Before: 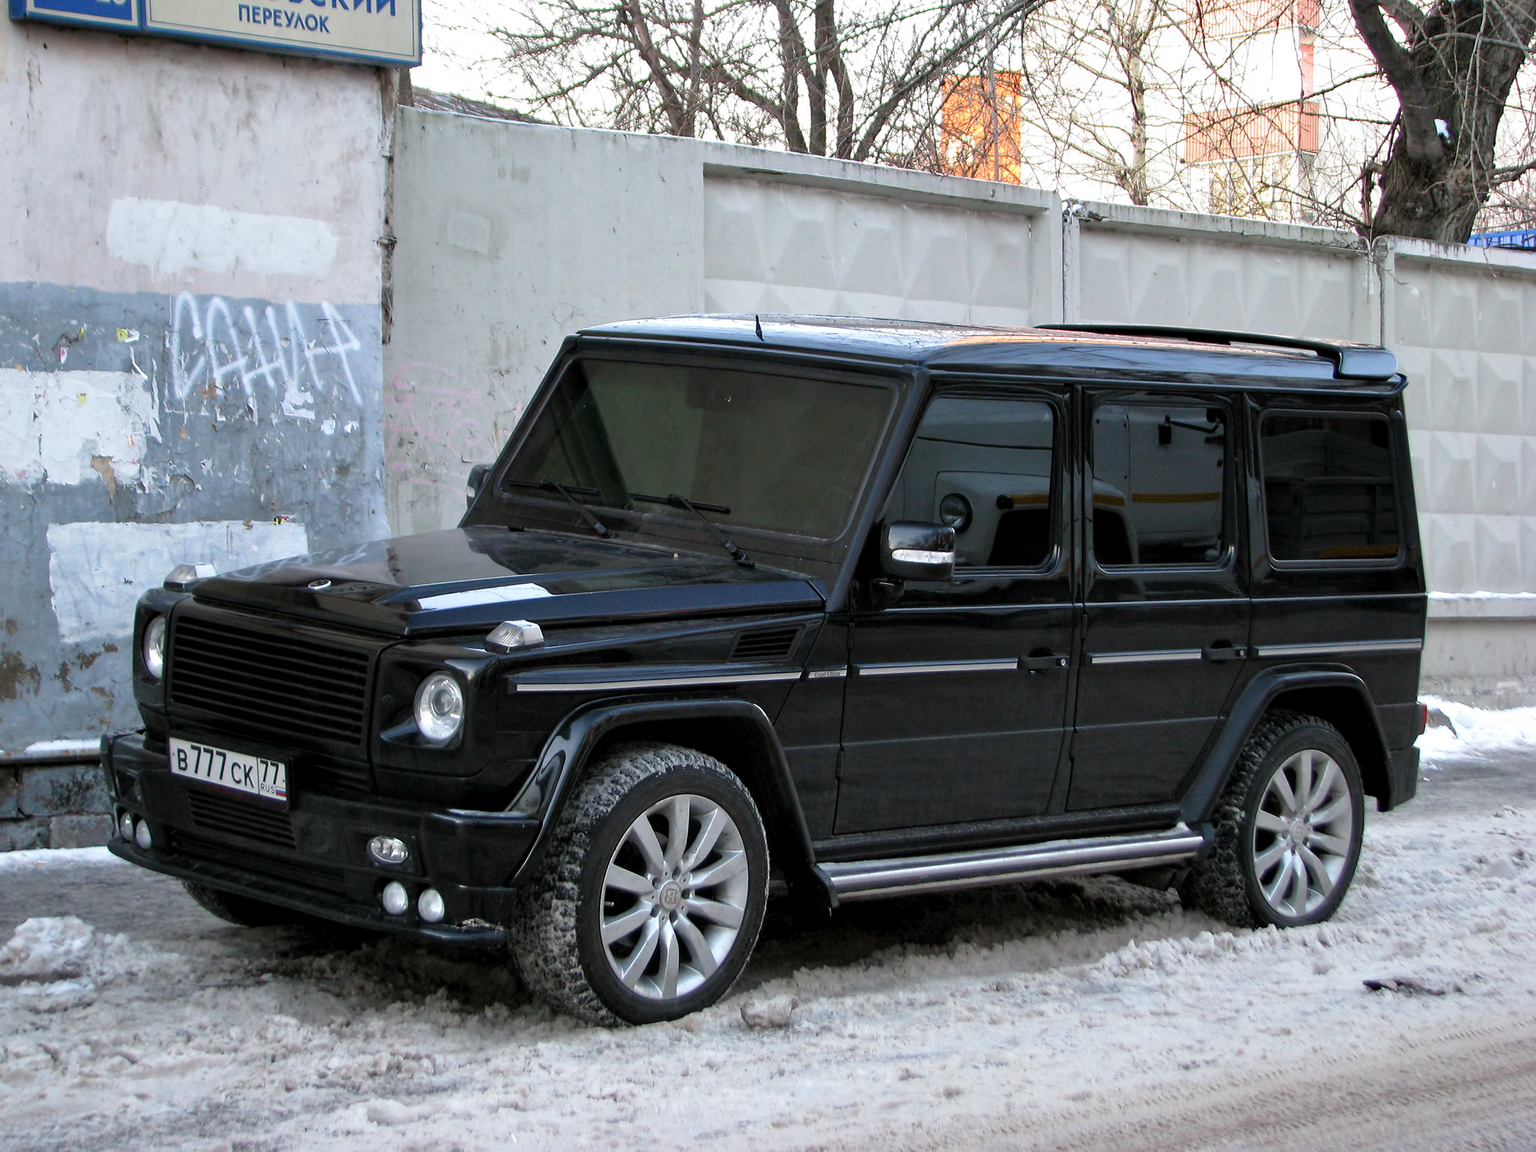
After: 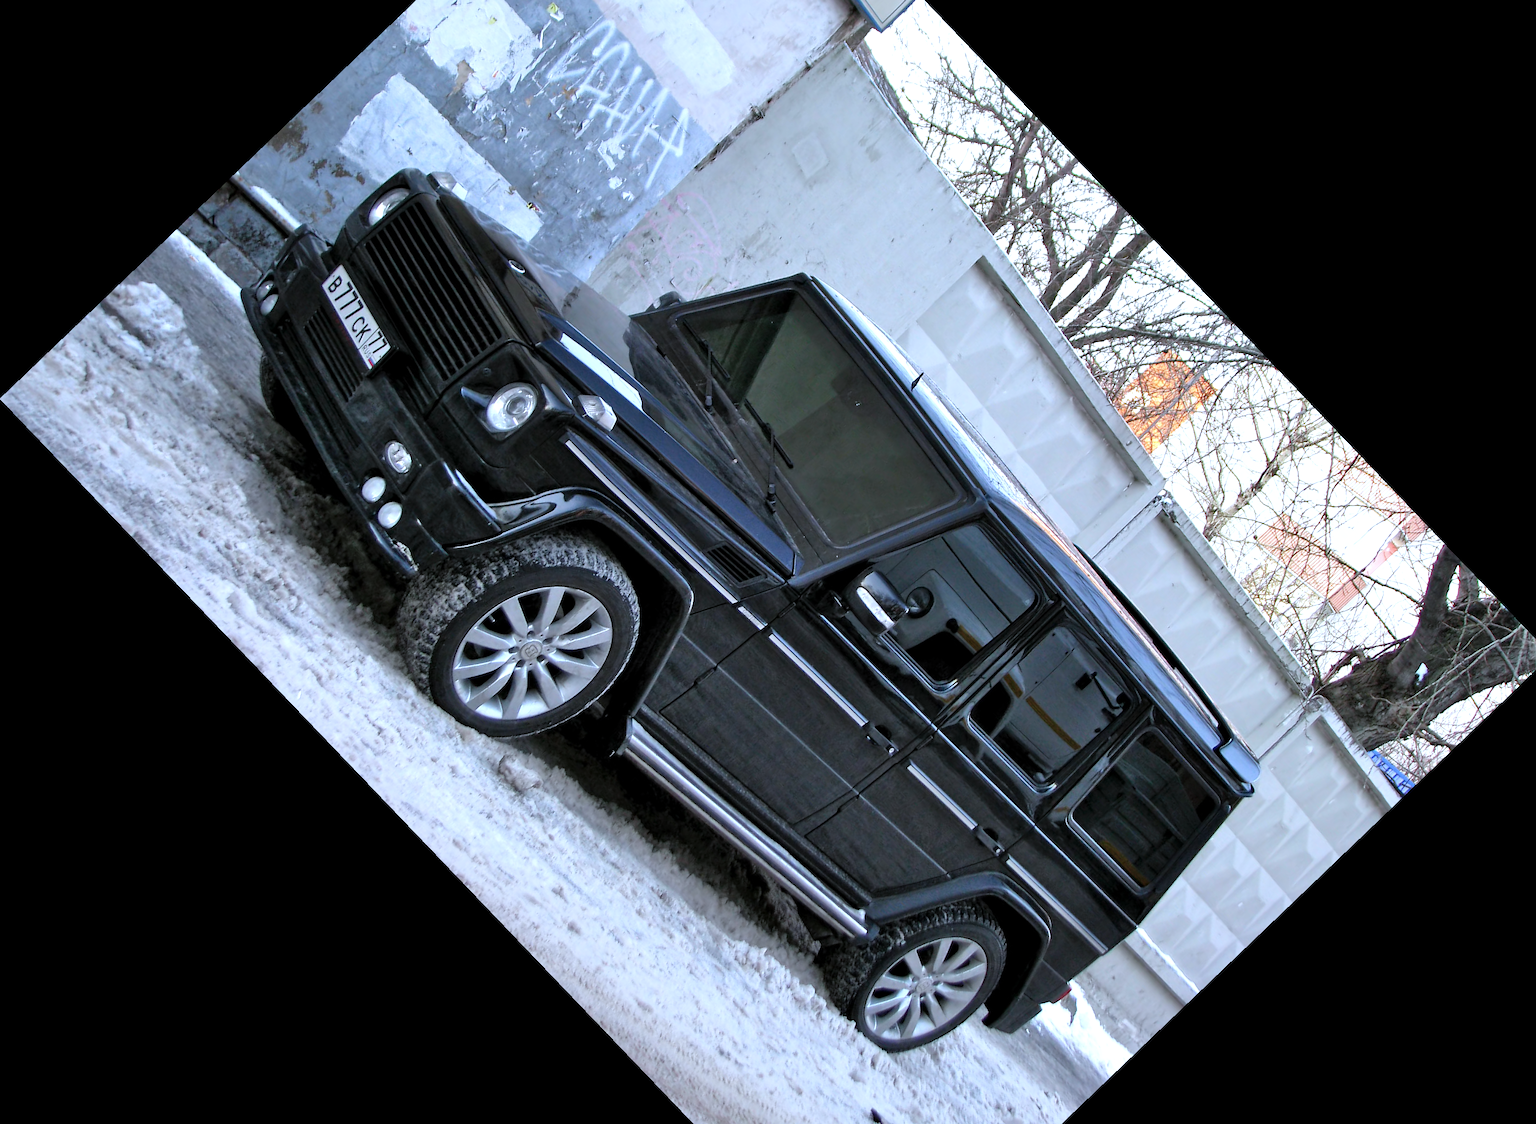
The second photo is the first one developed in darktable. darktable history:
crop and rotate: angle -46.26°, top 16.234%, right 0.912%, bottom 11.704%
white balance: red 0.931, blue 1.11
shadows and highlights: radius 44.78, white point adjustment 6.64, compress 79.65%, highlights color adjustment 78.42%, soften with gaussian
haze removal: strength 0.02, distance 0.25, compatibility mode true, adaptive false
